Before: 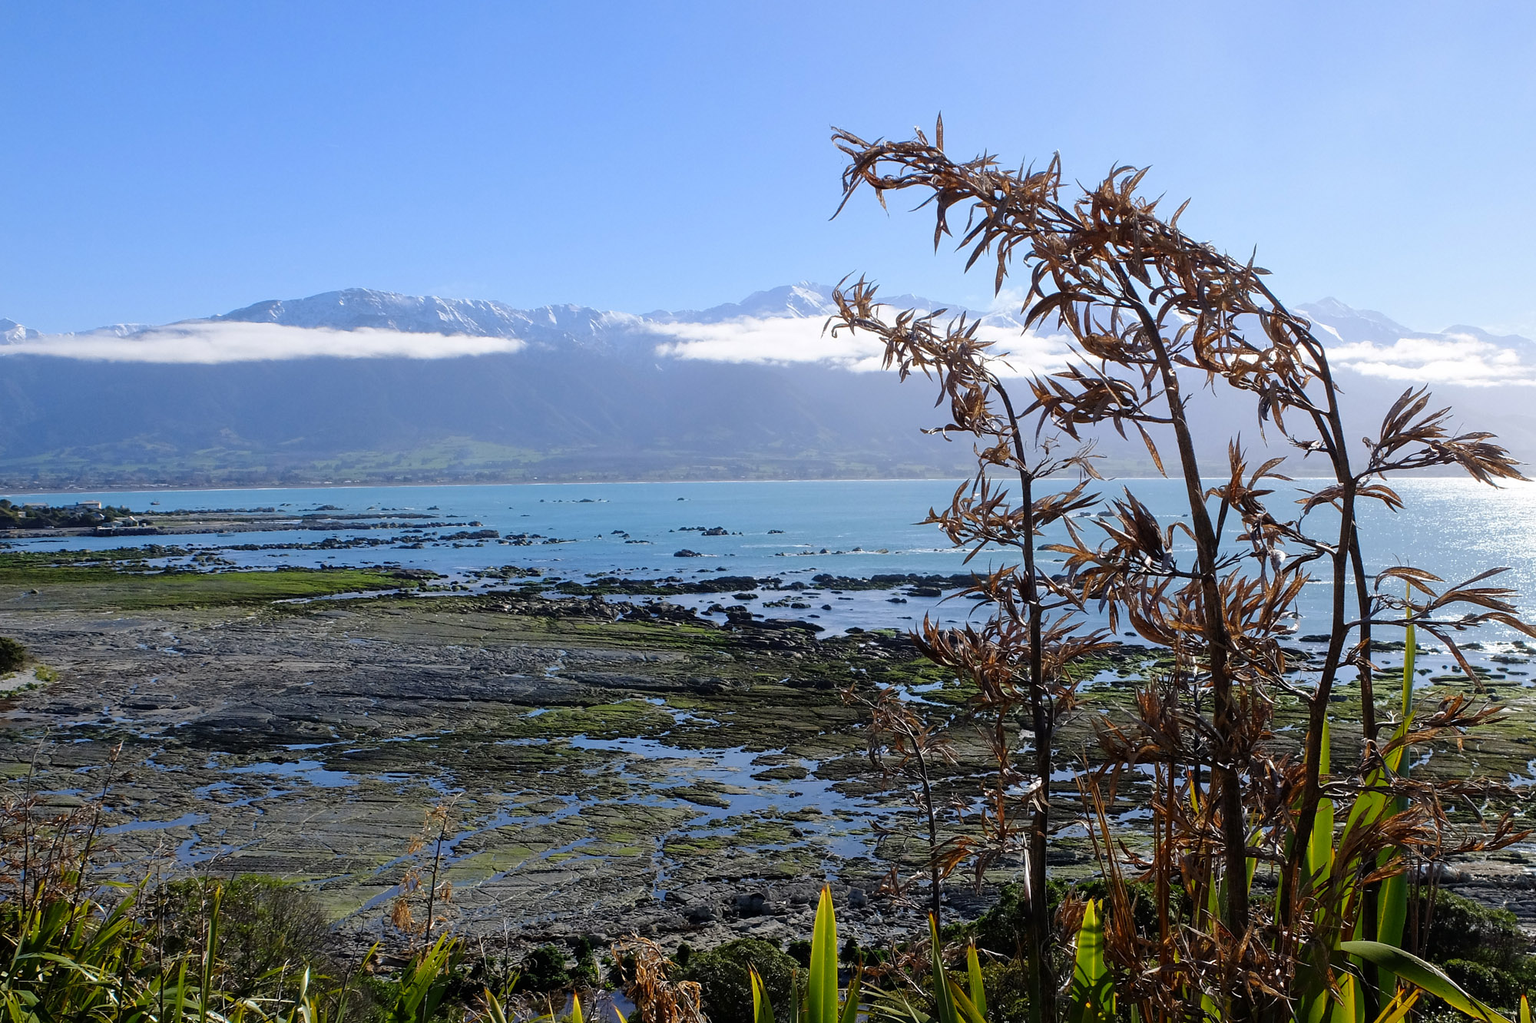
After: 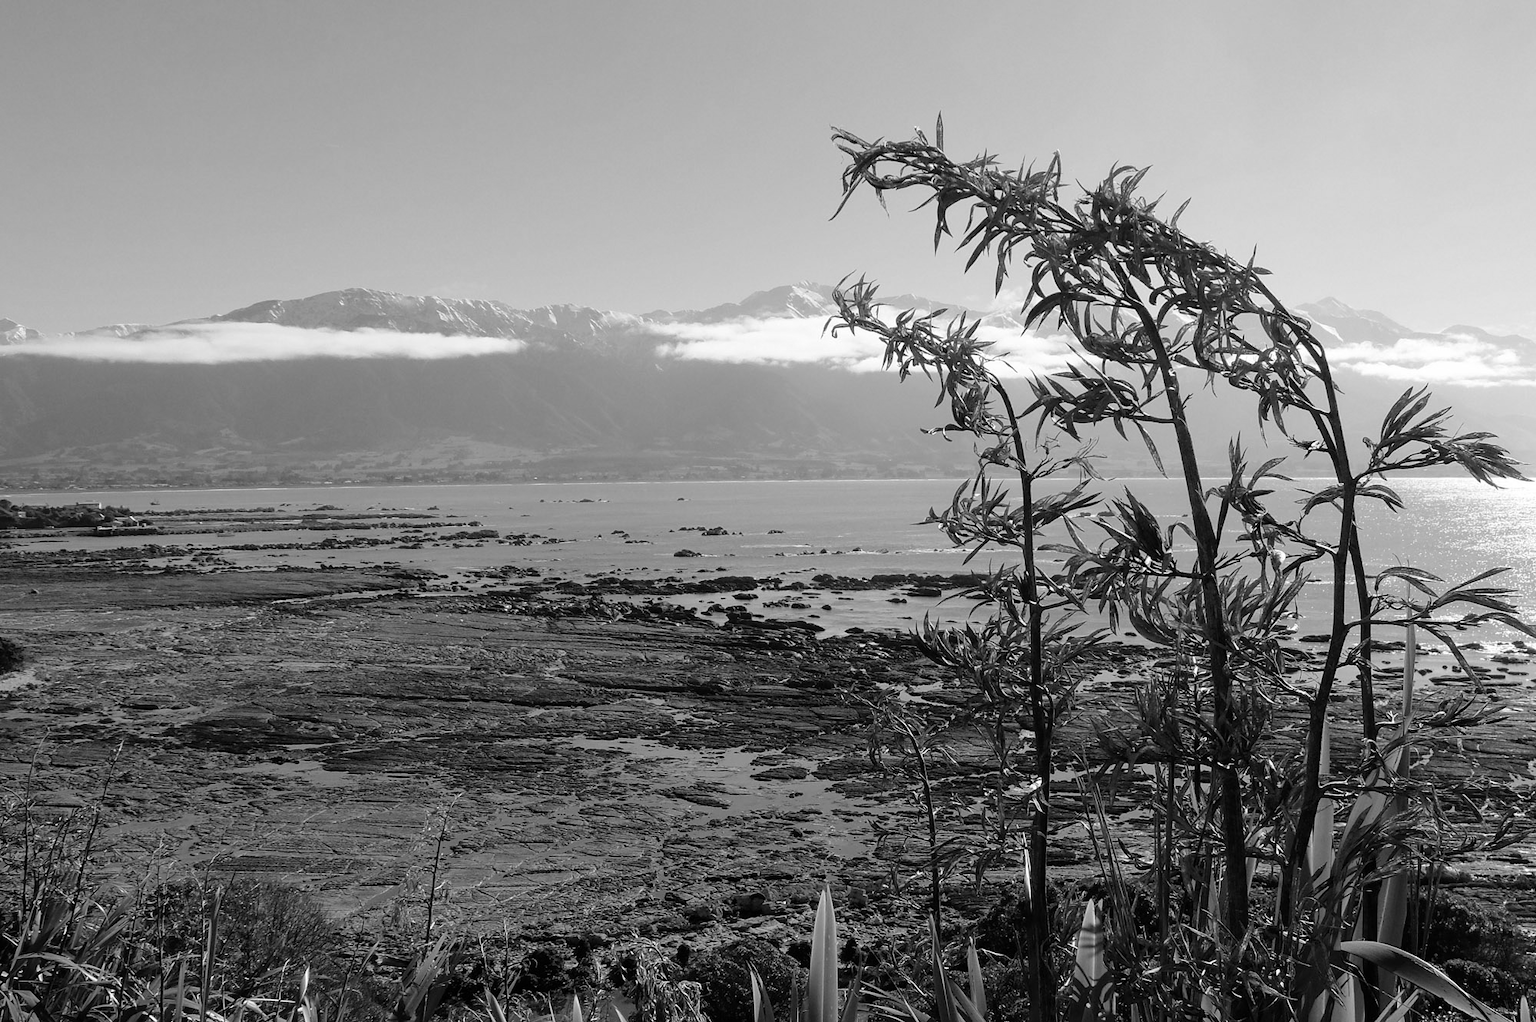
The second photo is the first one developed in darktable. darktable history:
monochrome: on, module defaults
color correction: saturation 0.8
